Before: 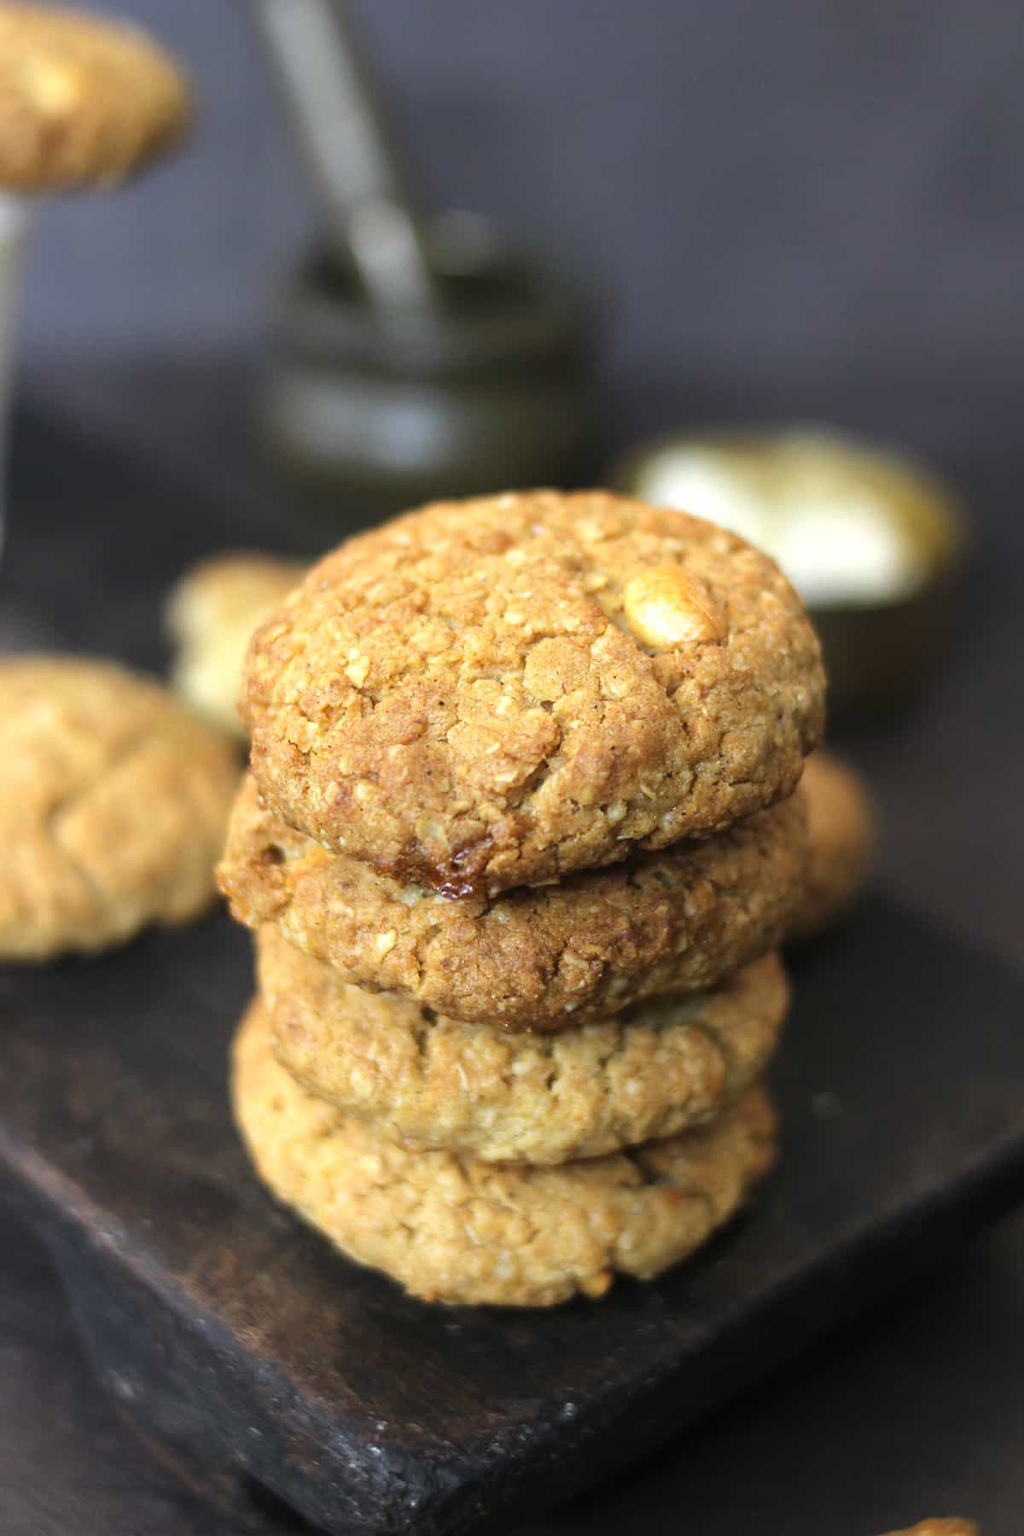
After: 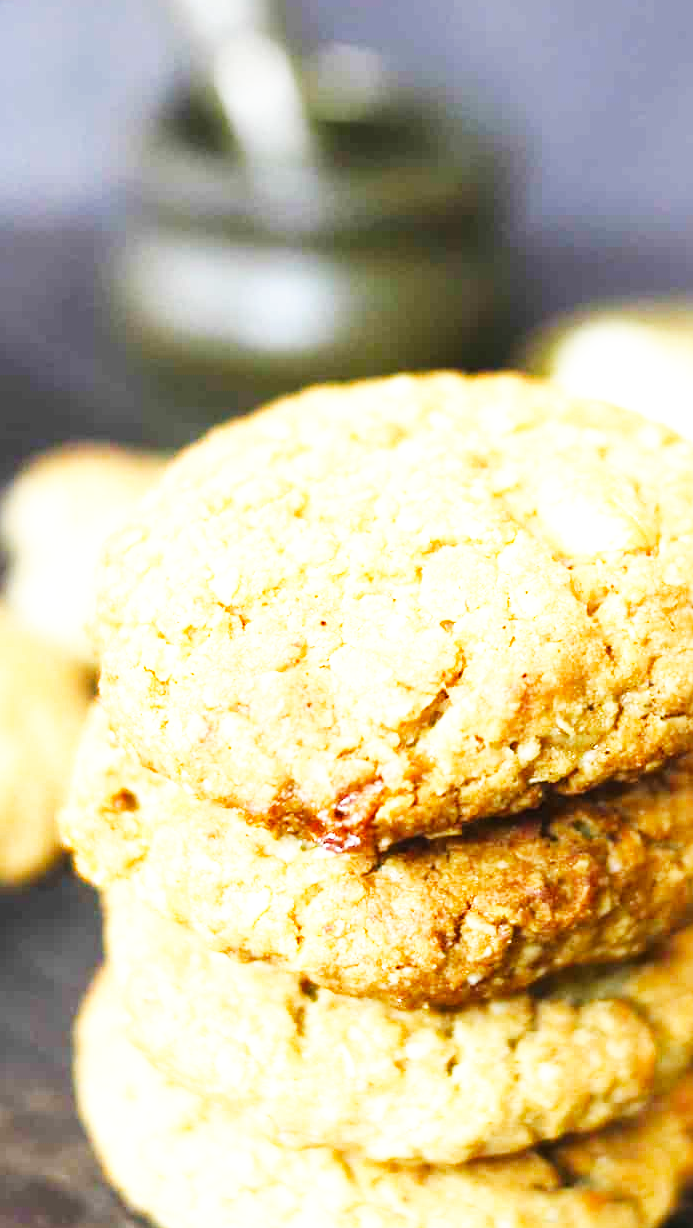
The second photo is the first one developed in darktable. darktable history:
base curve: curves: ch0 [(0, 0) (0.007, 0.004) (0.027, 0.03) (0.046, 0.07) (0.207, 0.54) (0.442, 0.872) (0.673, 0.972) (1, 1)], preserve colors none
exposure: black level correction -0.002, exposure 0.708 EV, compensate exposure bias true, compensate highlight preservation false
crop: left 16.202%, top 11.208%, right 26.045%, bottom 20.557%
color balance rgb: perceptual saturation grading › global saturation 20%, perceptual saturation grading › highlights -25%, perceptual saturation grading › shadows 25%
